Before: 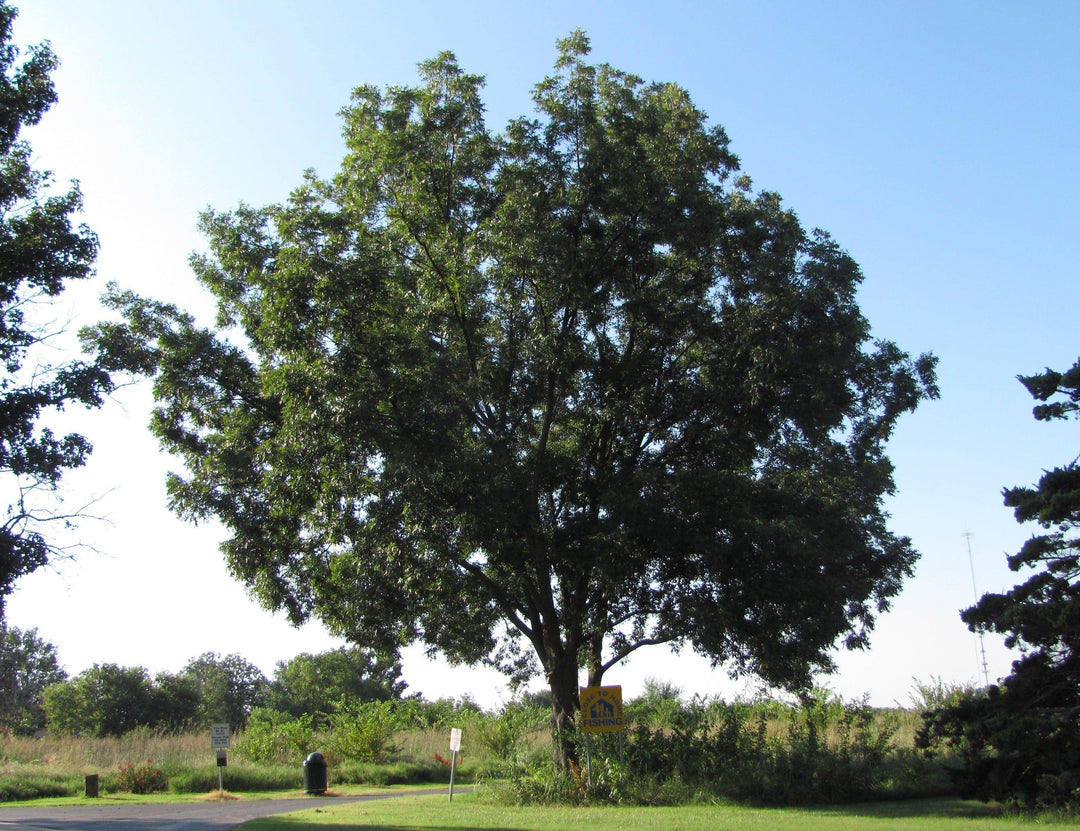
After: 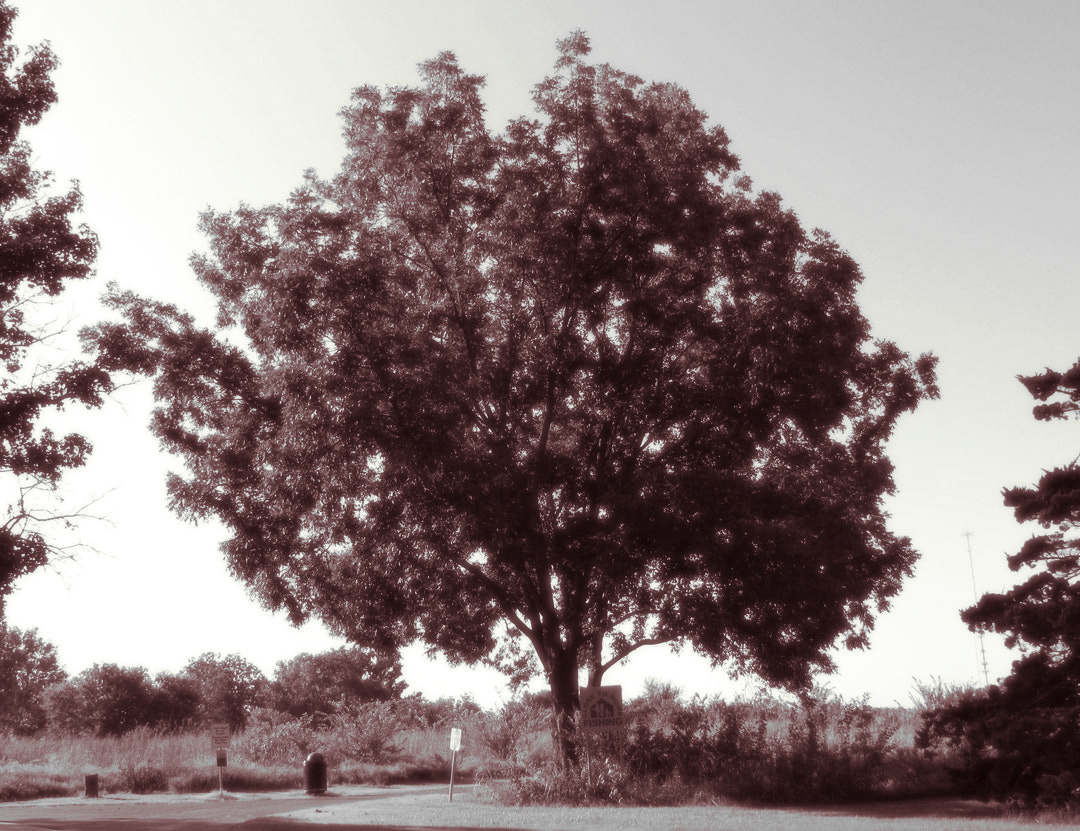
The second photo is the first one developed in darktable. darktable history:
color balance rgb: perceptual saturation grading › global saturation 20%, perceptual saturation grading › highlights -25%, perceptual saturation grading › shadows 50%
monochrome: on, module defaults
split-toning: on, module defaults
soften: size 19.52%, mix 20.32%
